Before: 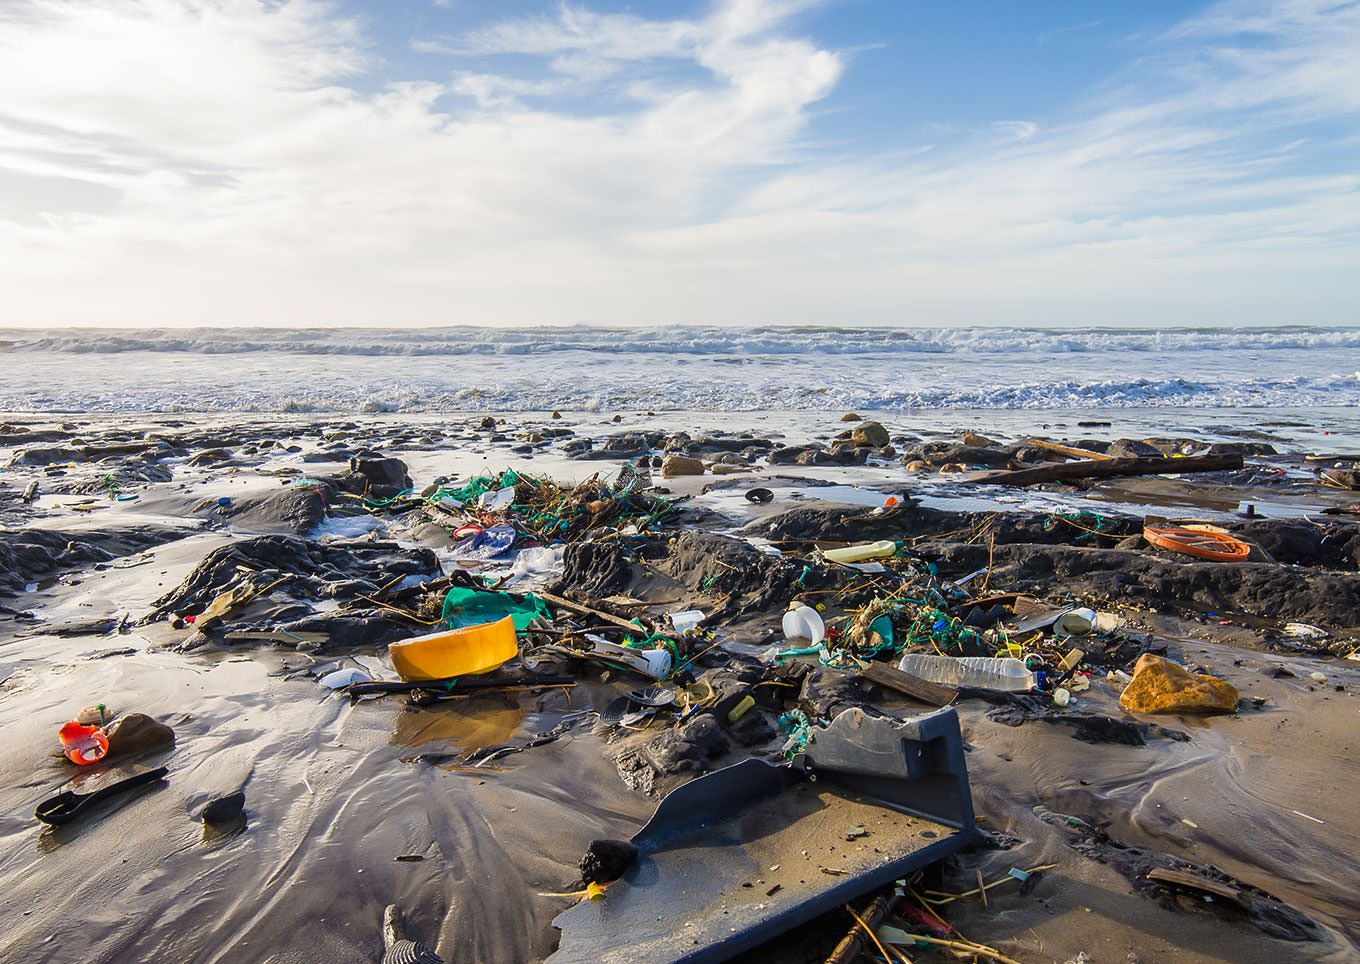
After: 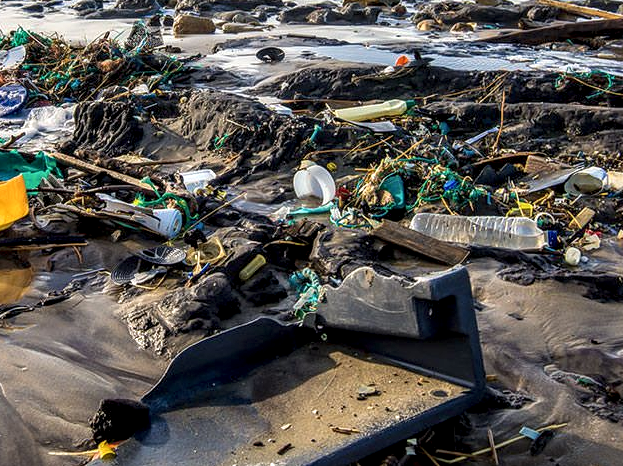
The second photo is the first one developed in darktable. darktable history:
crop: left 35.976%, top 45.819%, right 18.162%, bottom 5.807%
local contrast: detail 160%
